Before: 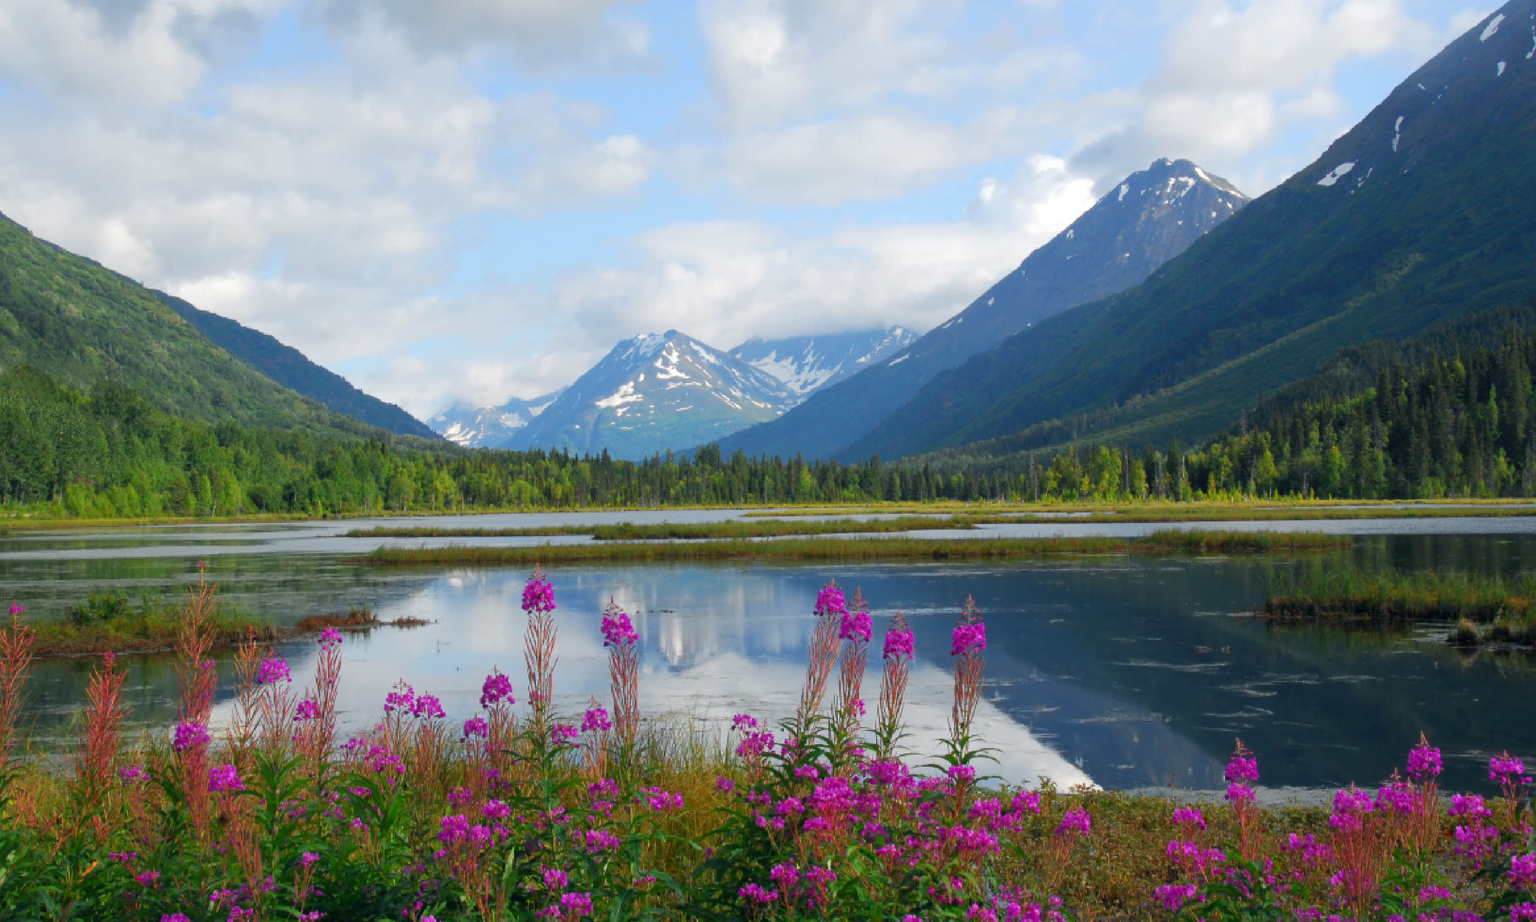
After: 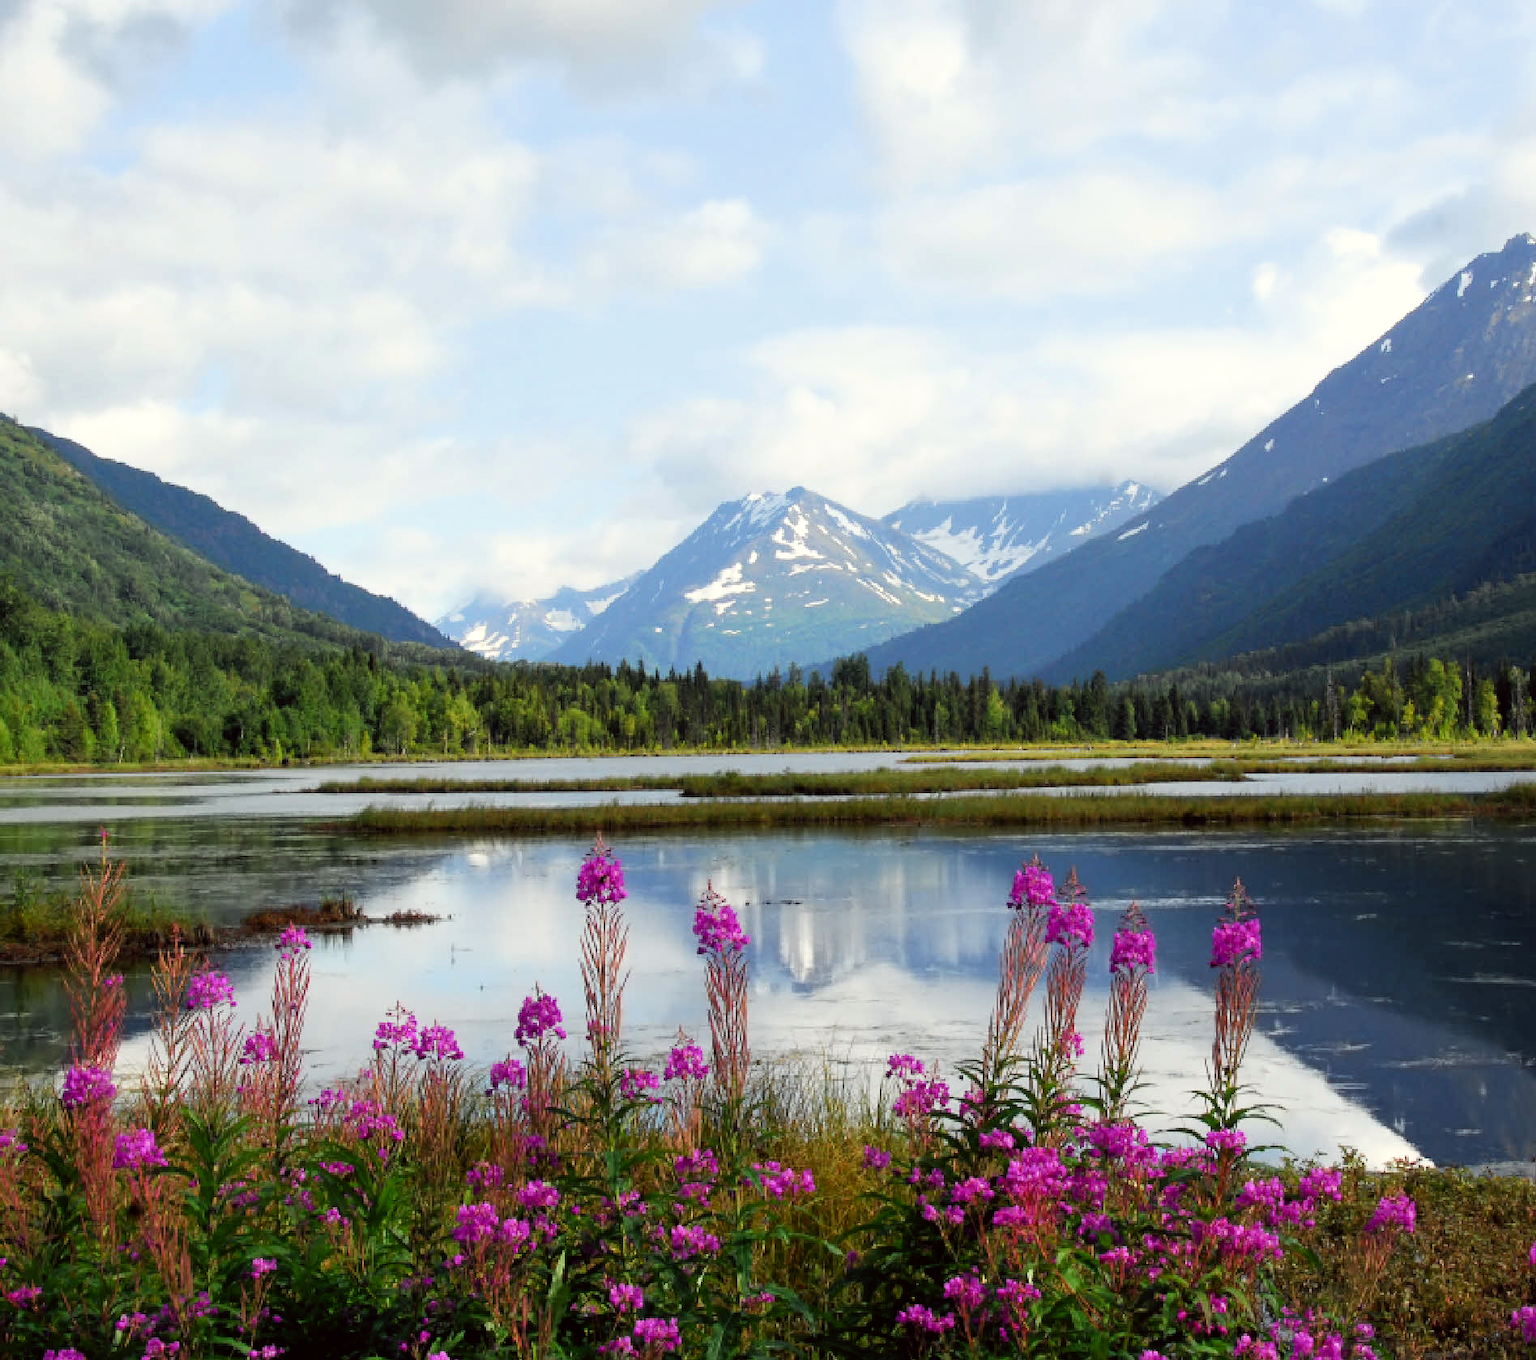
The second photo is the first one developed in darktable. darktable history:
contrast equalizer: octaves 7, y [[0.579, 0.58, 0.505, 0.5, 0.5, 0.5], [0.5 ×6], [0.5 ×6], [0 ×6], [0 ×6]], mix 0.141
crop and rotate: left 8.591%, right 23.693%
color correction: highlights a* -0.975, highlights b* 4.51, shadows a* 3.65
filmic rgb: black relative exposure -6.42 EV, white relative exposure 2.43 EV, target white luminance 99.989%, hardness 5.27, latitude 0.731%, contrast 1.435, highlights saturation mix 2.7%, color science v6 (2022)
